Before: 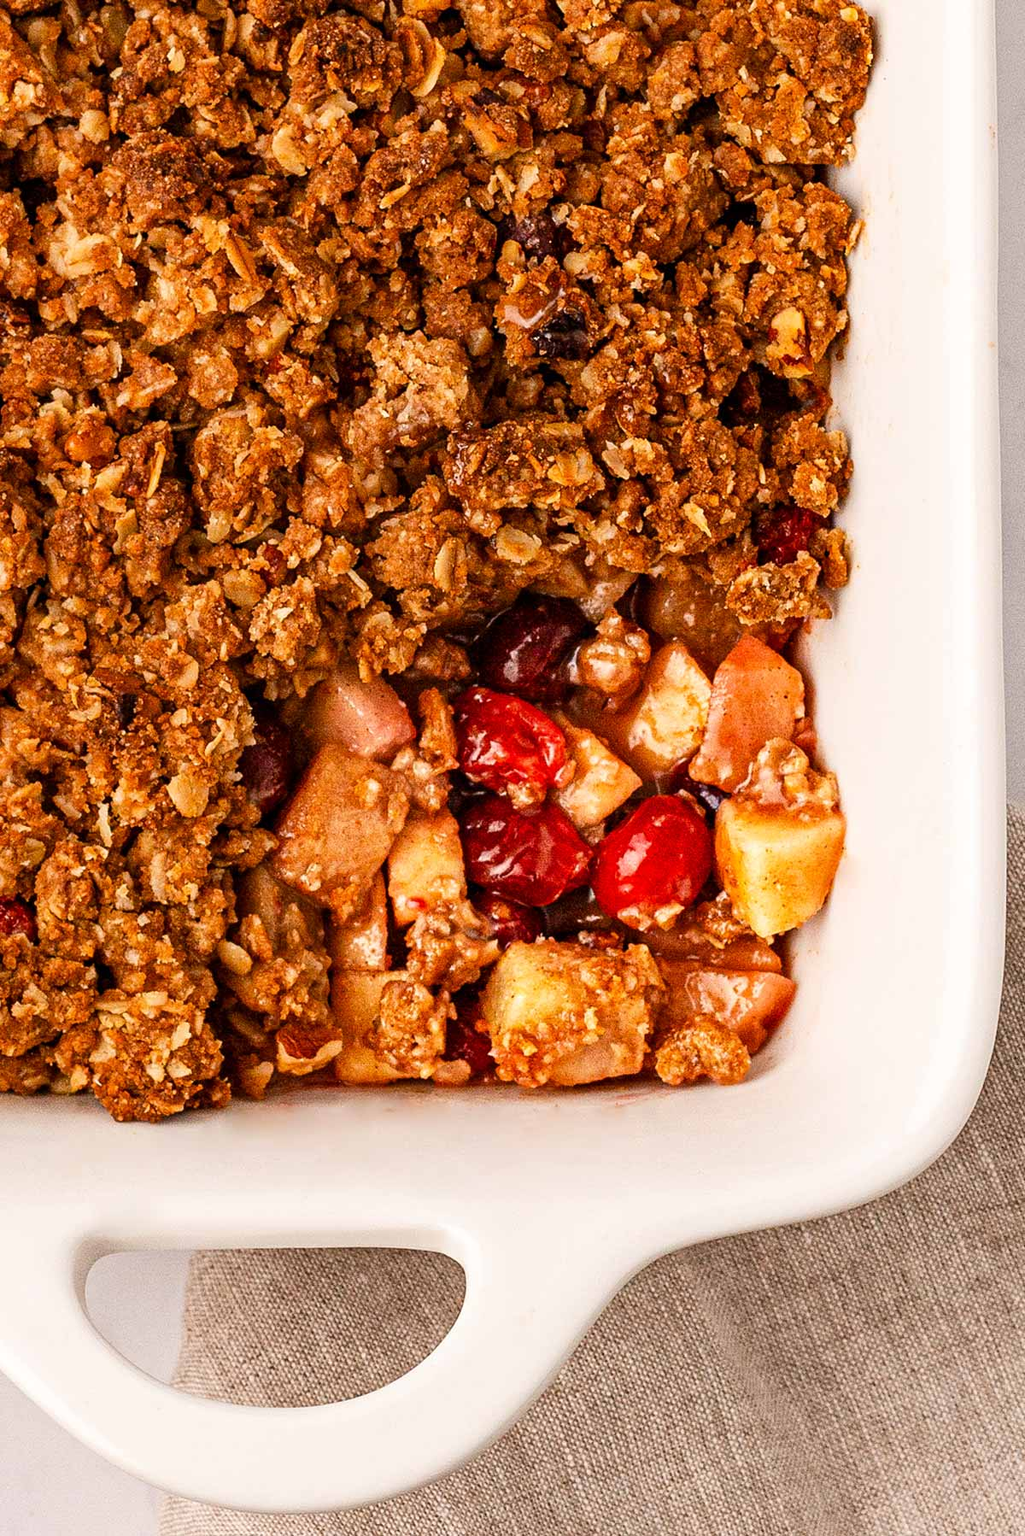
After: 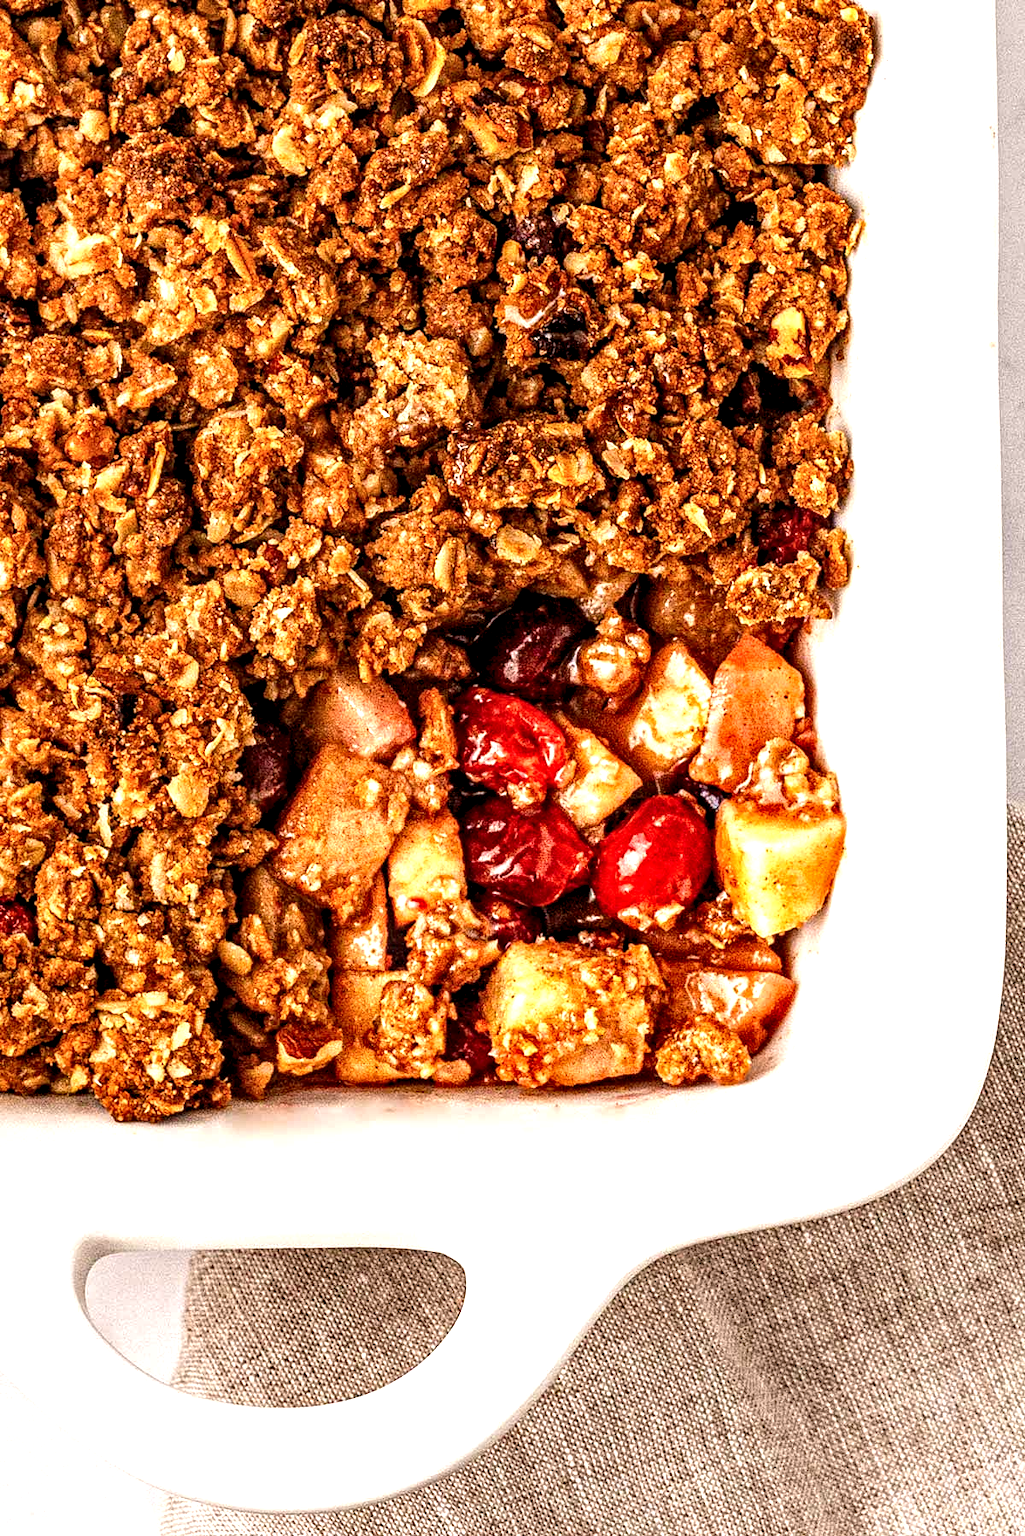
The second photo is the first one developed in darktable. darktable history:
local contrast: highlights 17%, detail 186%
levels: mode automatic, levels [0.116, 0.574, 1]
exposure: black level correction -0.002, exposure 0.547 EV, compensate exposure bias true, compensate highlight preservation false
